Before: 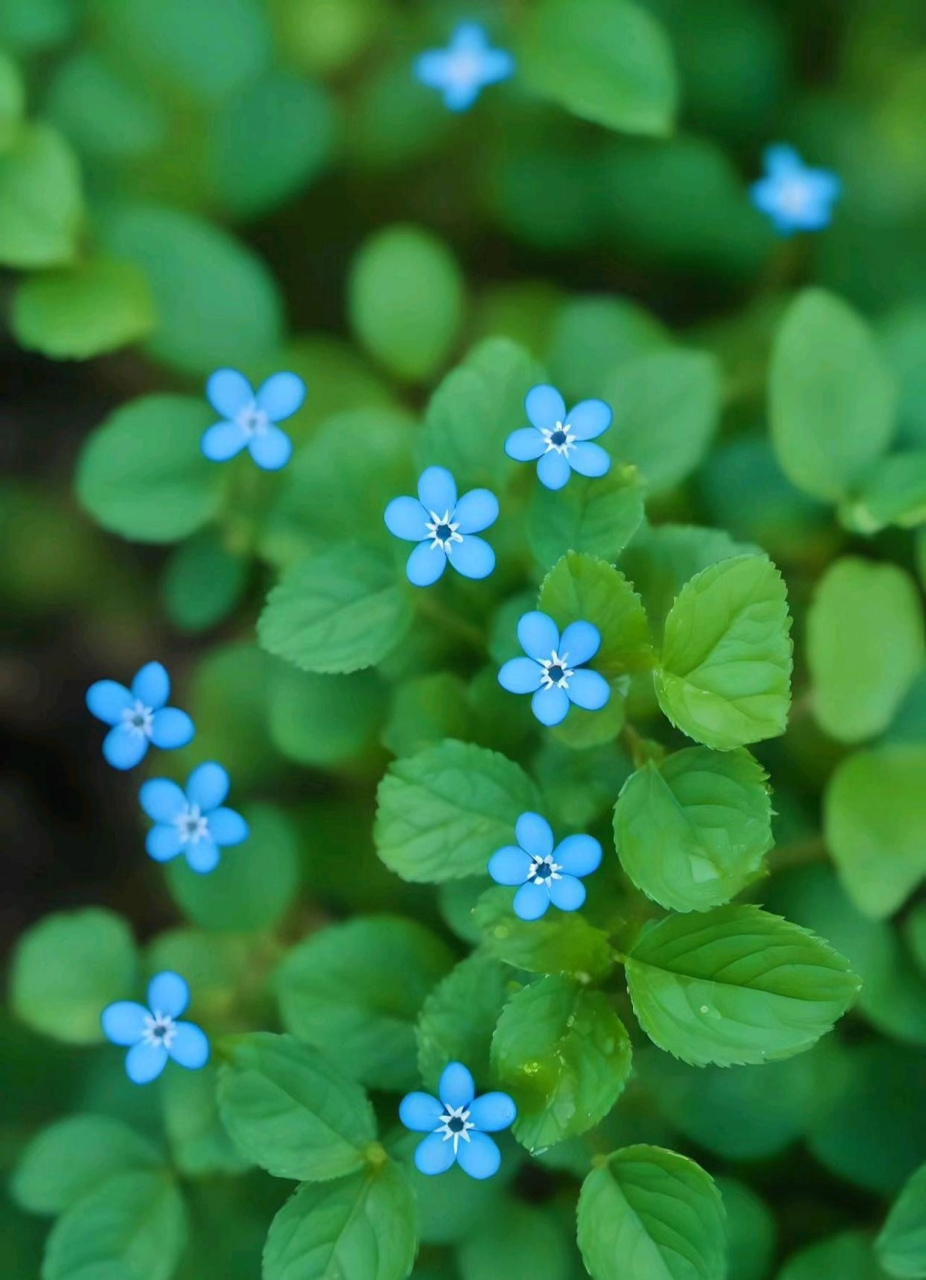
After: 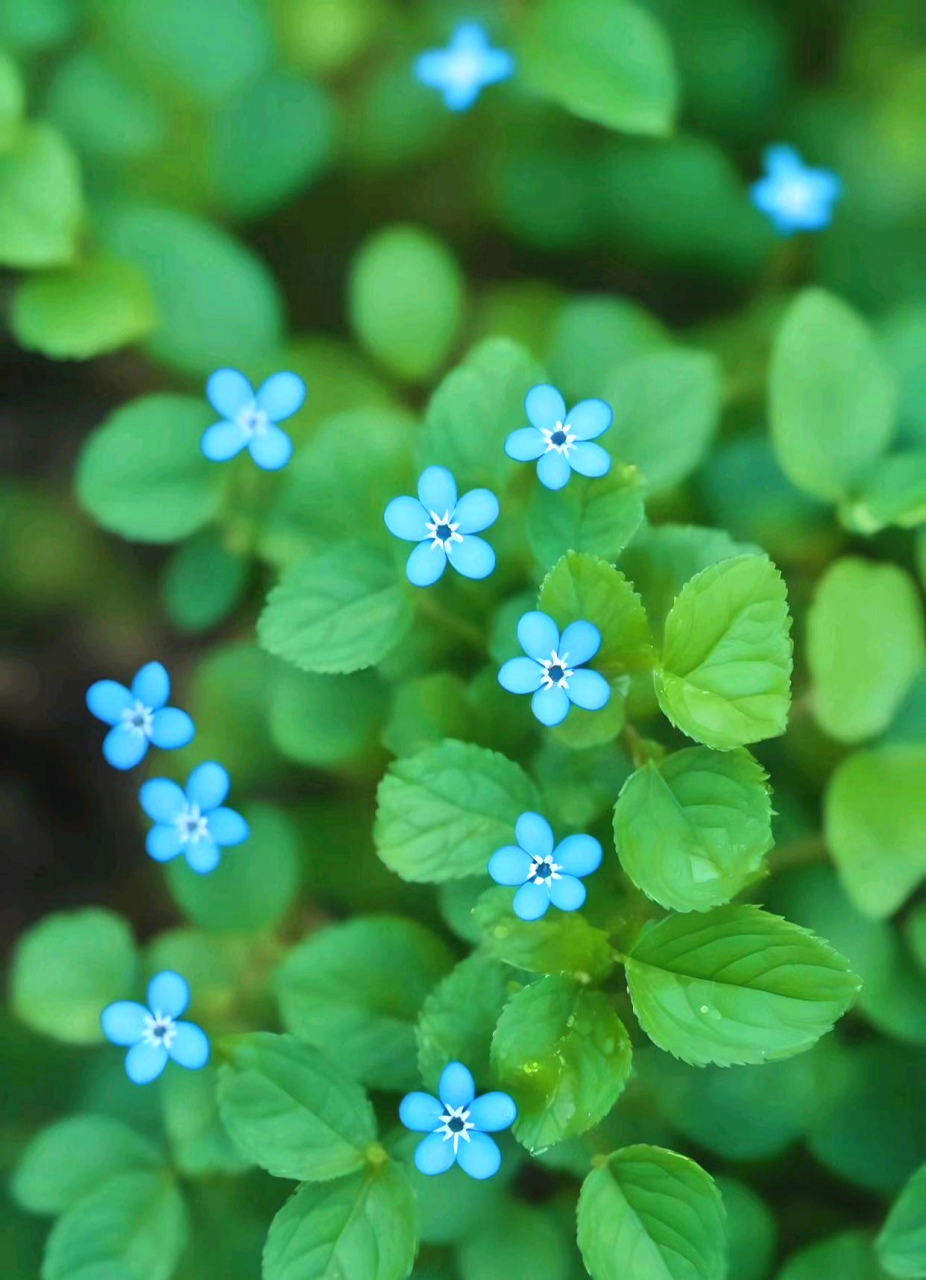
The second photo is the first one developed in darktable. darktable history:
exposure: black level correction -0.002, exposure 0.545 EV, compensate highlight preservation false
